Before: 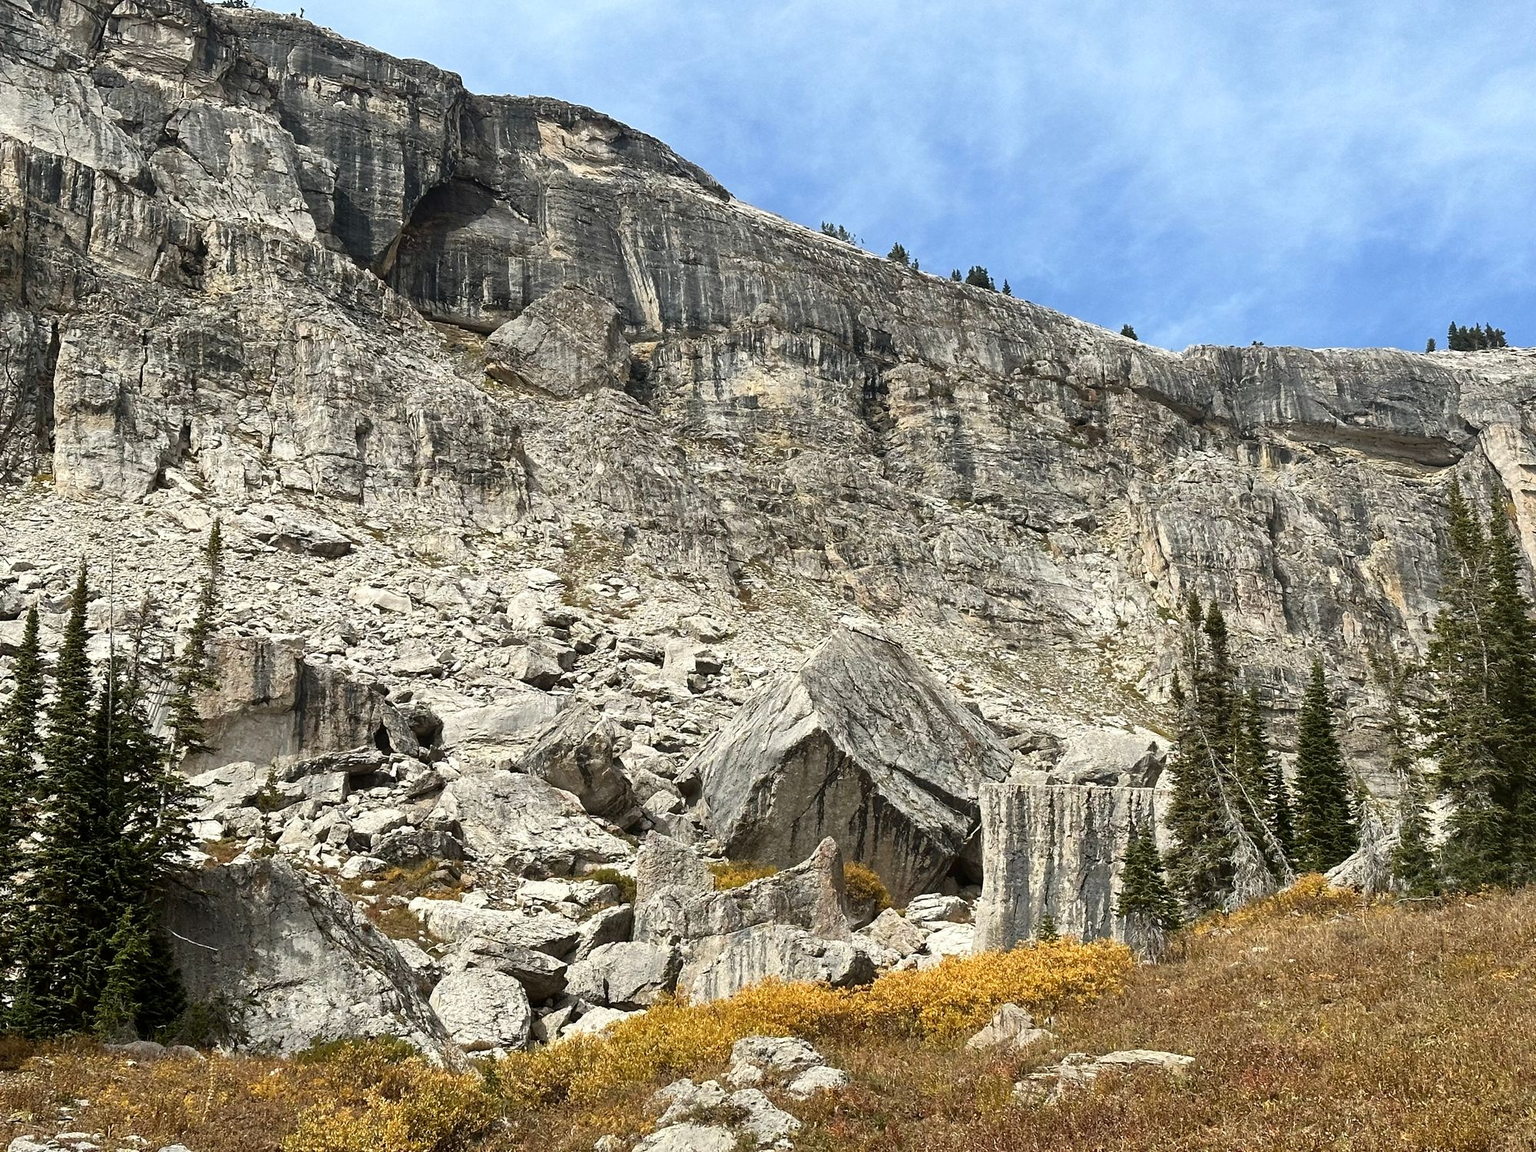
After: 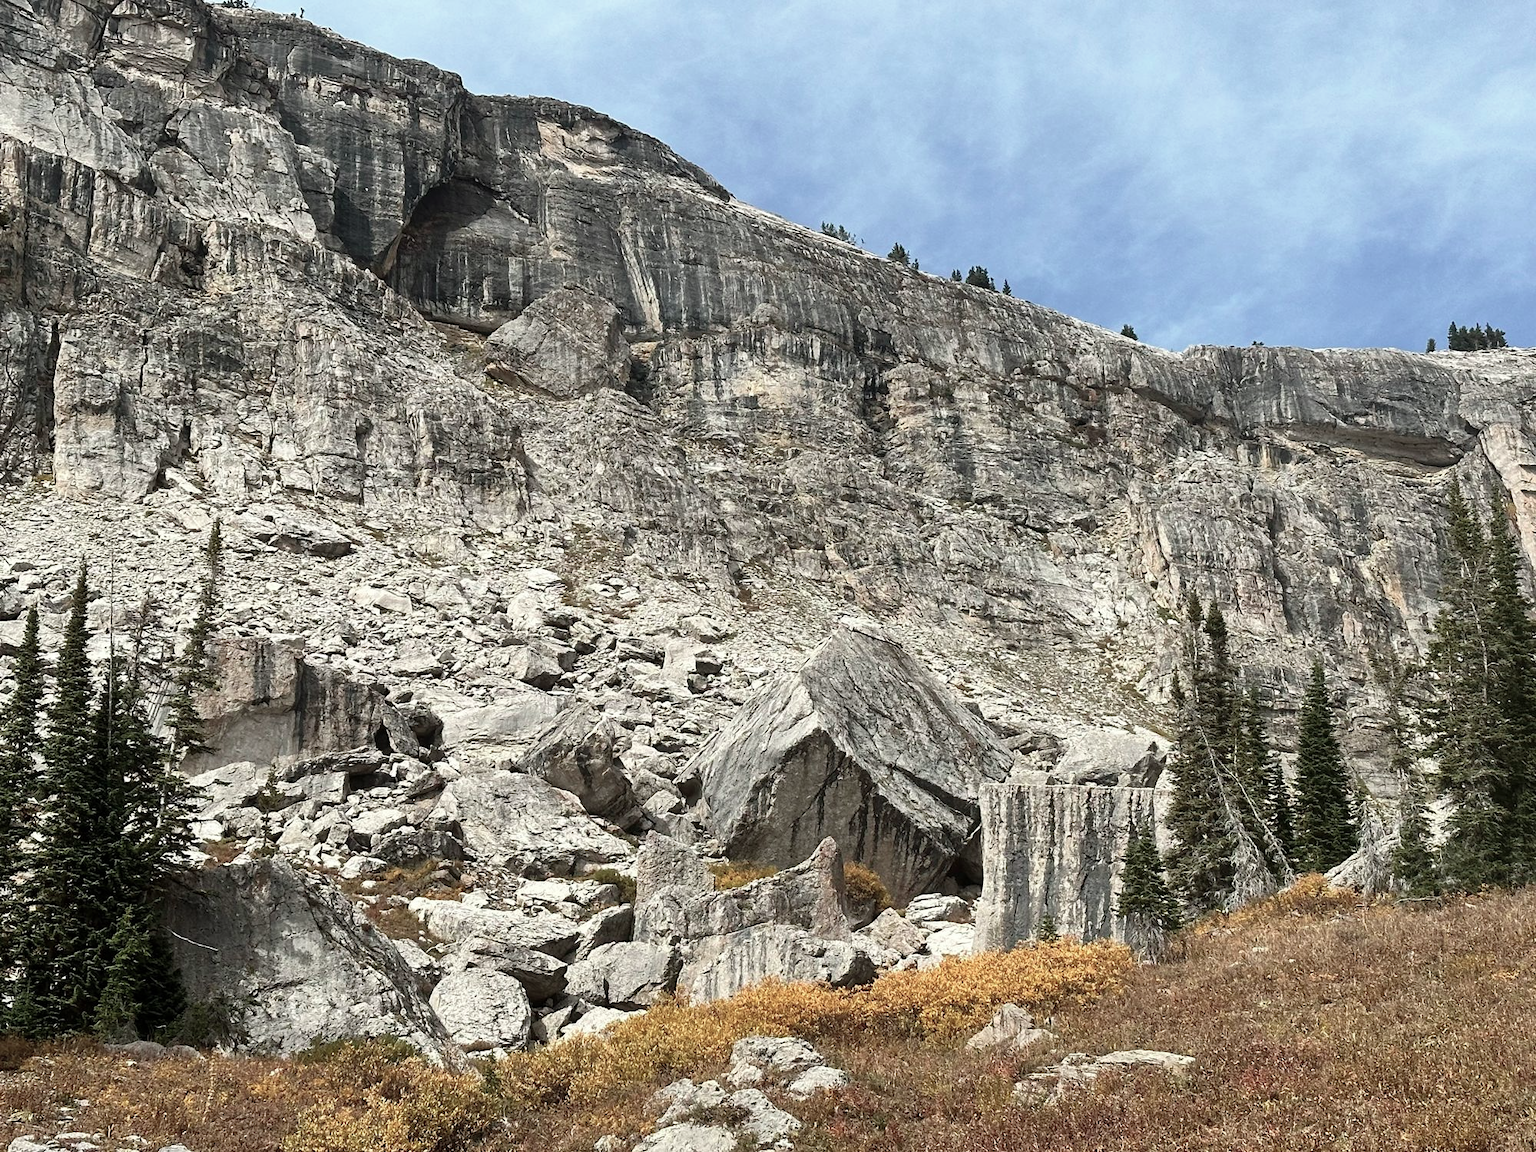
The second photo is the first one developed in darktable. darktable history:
color contrast: blue-yellow contrast 0.7
rotate and perspective: automatic cropping off
